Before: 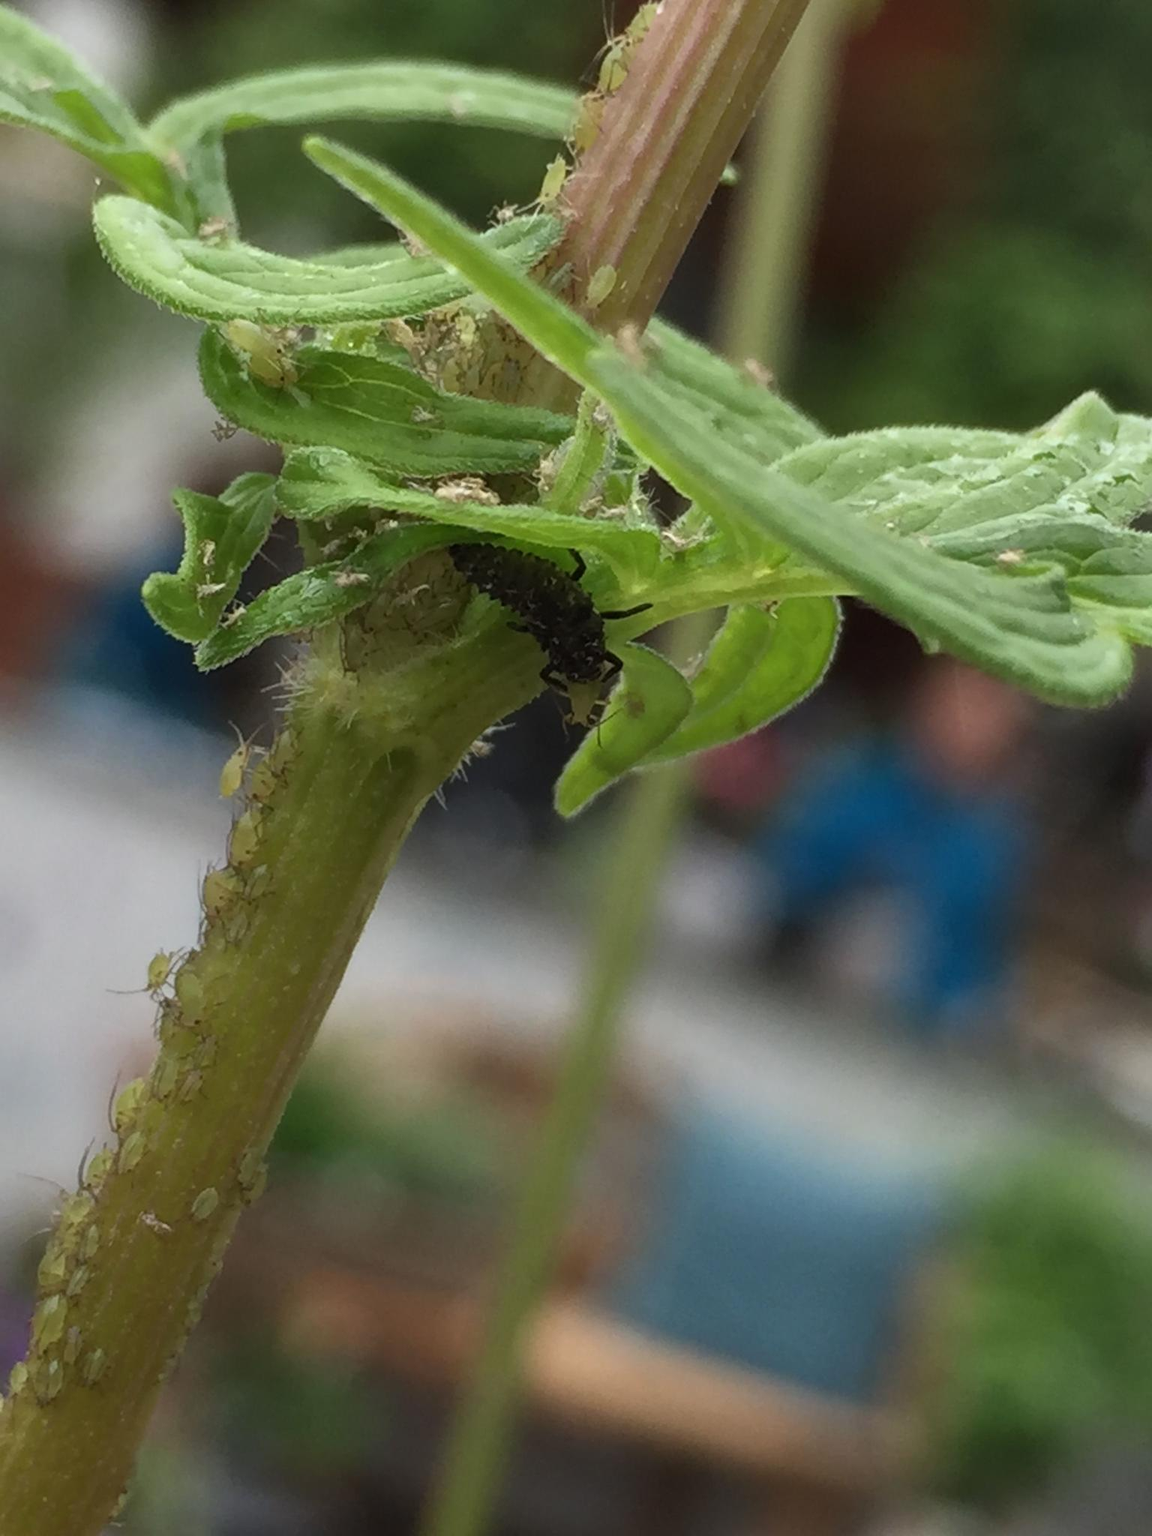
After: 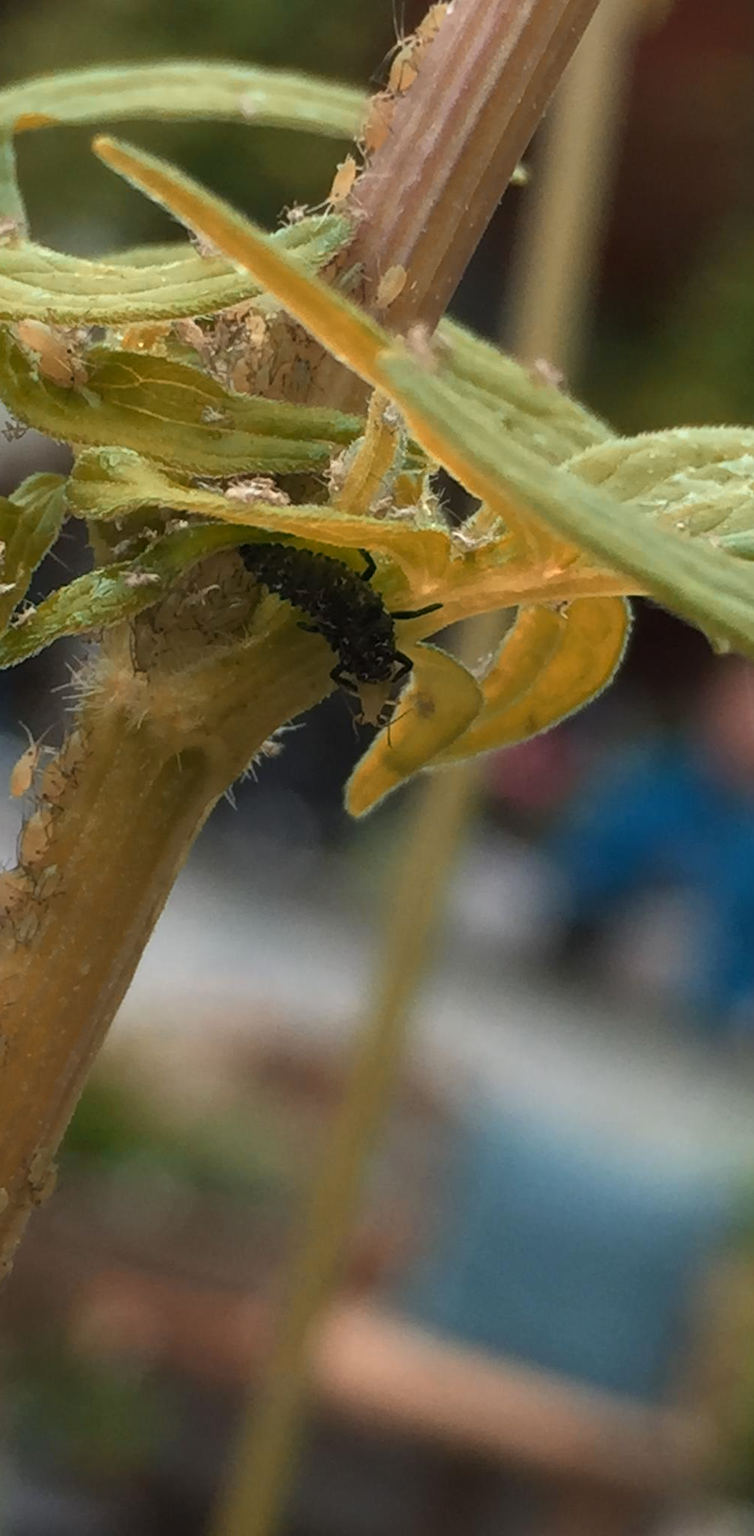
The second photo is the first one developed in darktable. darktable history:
color zones: curves: ch2 [(0, 0.5) (0.084, 0.497) (0.323, 0.335) (0.4, 0.497) (1, 0.5)]
crop and rotate: left 18.269%, right 16.175%
